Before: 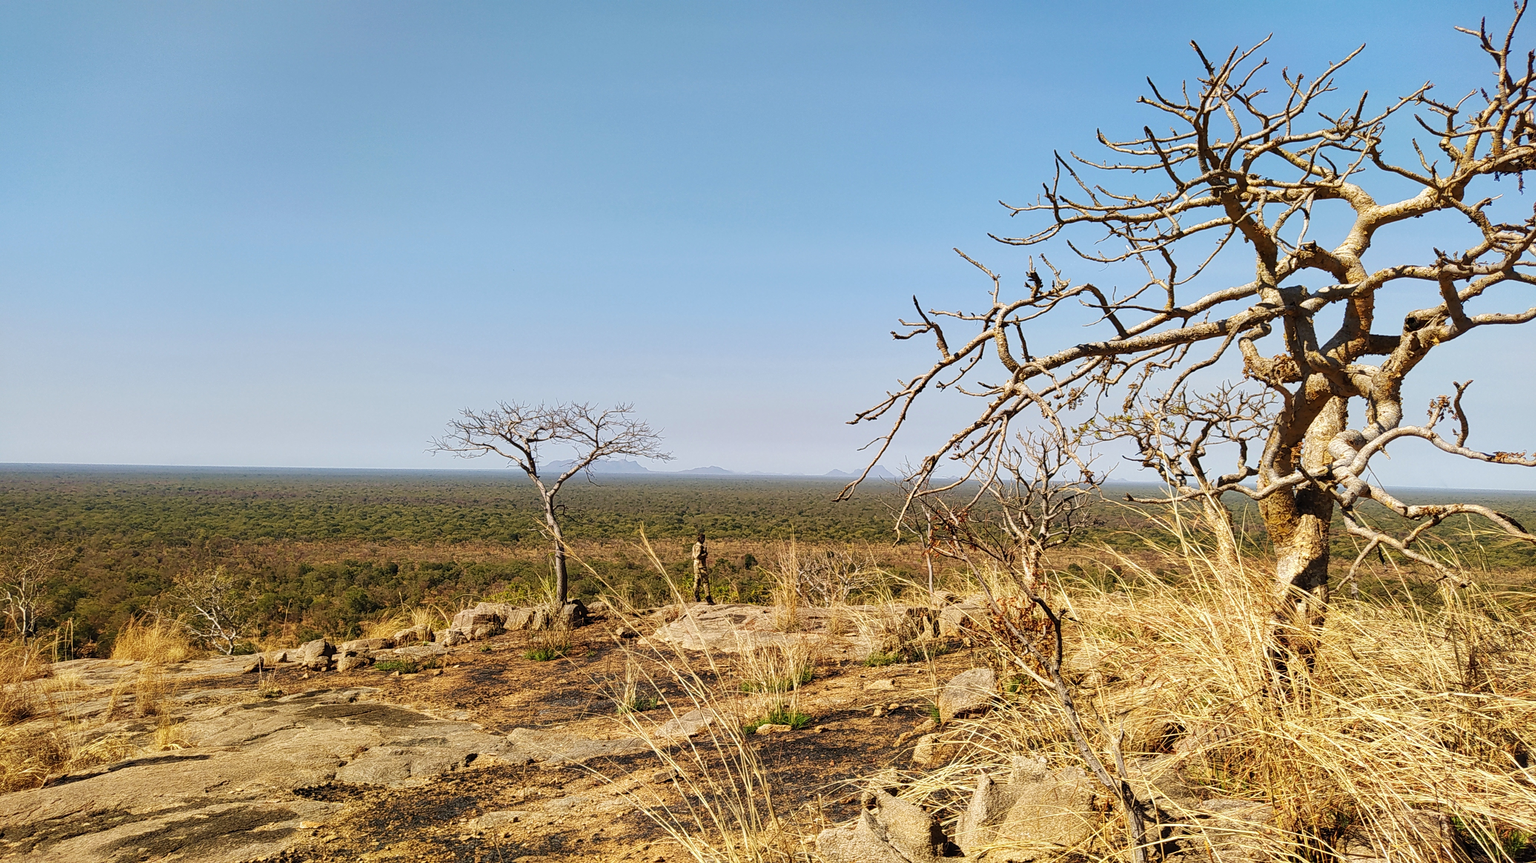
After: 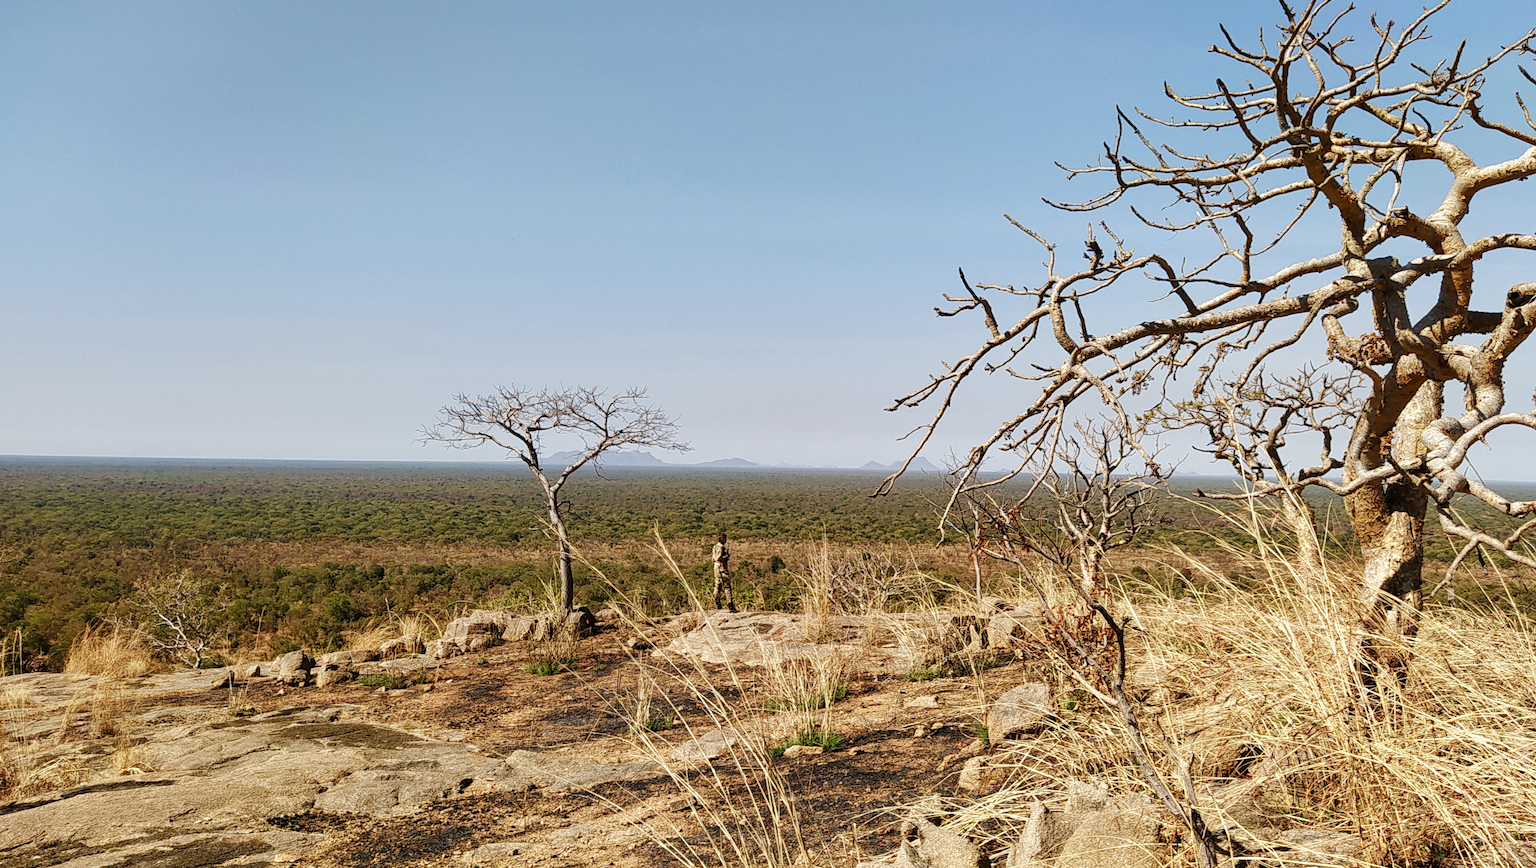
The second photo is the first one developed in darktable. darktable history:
color balance rgb: perceptual saturation grading › global saturation 0.657%, perceptual saturation grading › highlights -32.533%, perceptual saturation grading › mid-tones 5.665%, perceptual saturation grading › shadows 17.217%
local contrast: highlights 100%, shadows 98%, detail 119%, midtone range 0.2
crop: left 3.514%, top 6.51%, right 6.823%, bottom 3.268%
